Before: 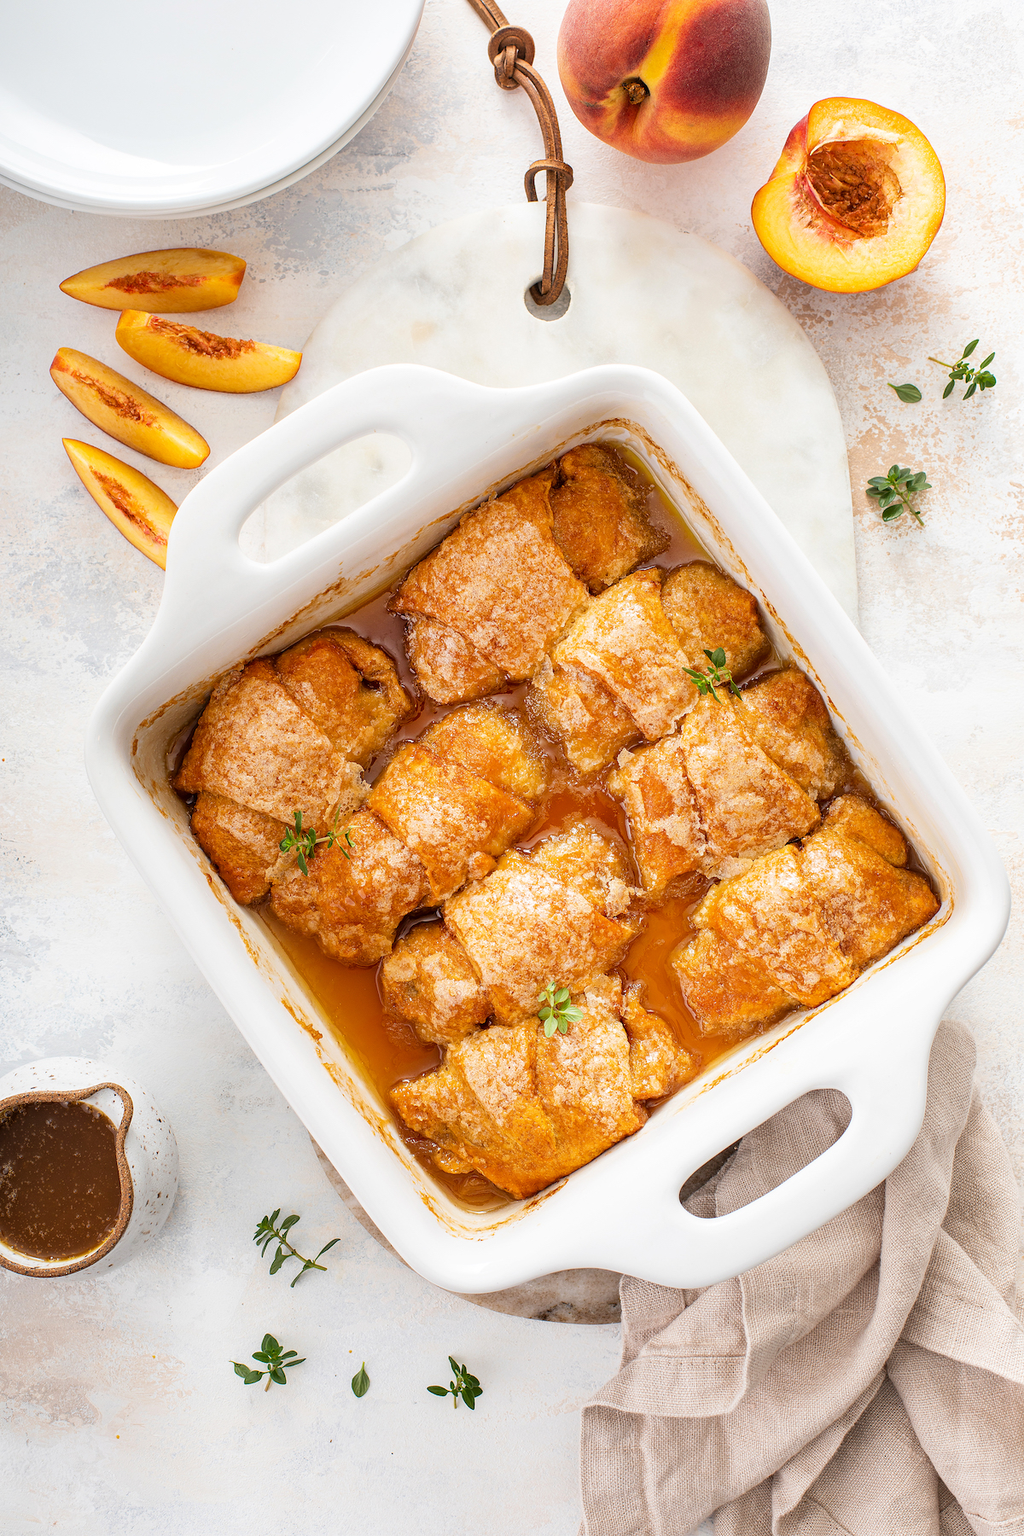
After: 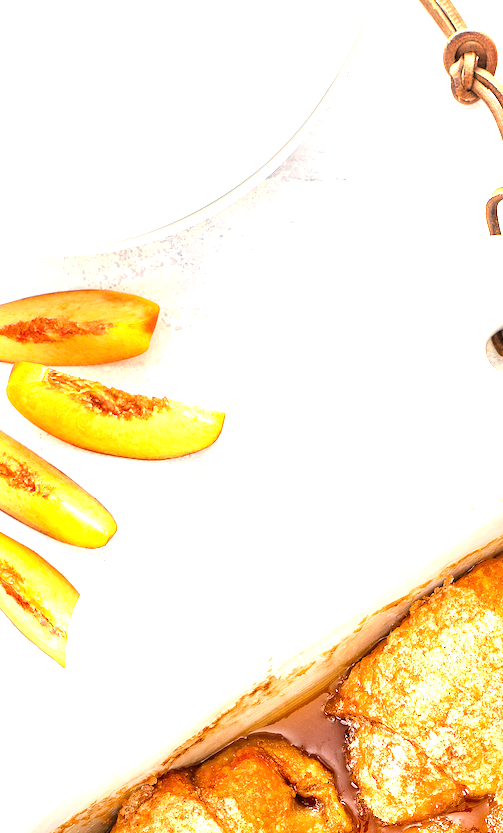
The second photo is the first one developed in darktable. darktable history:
exposure: black level correction 0, exposure 1.45 EV, compensate exposure bias true, compensate highlight preservation false
crop and rotate: left 10.817%, top 0.062%, right 47.194%, bottom 53.626%
